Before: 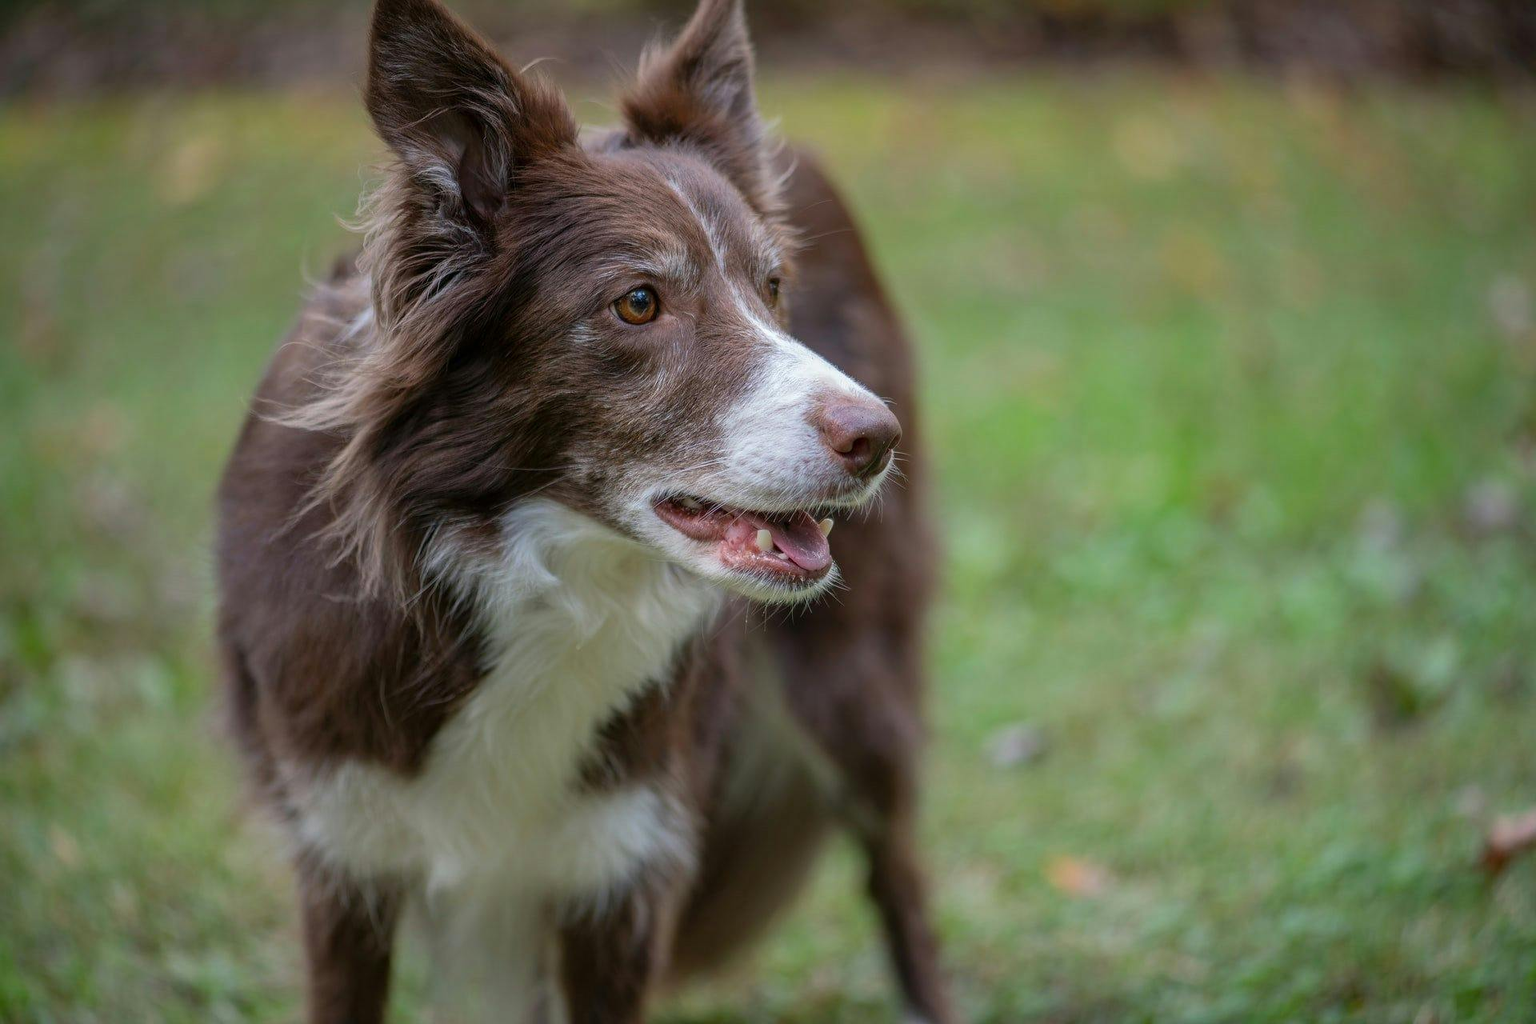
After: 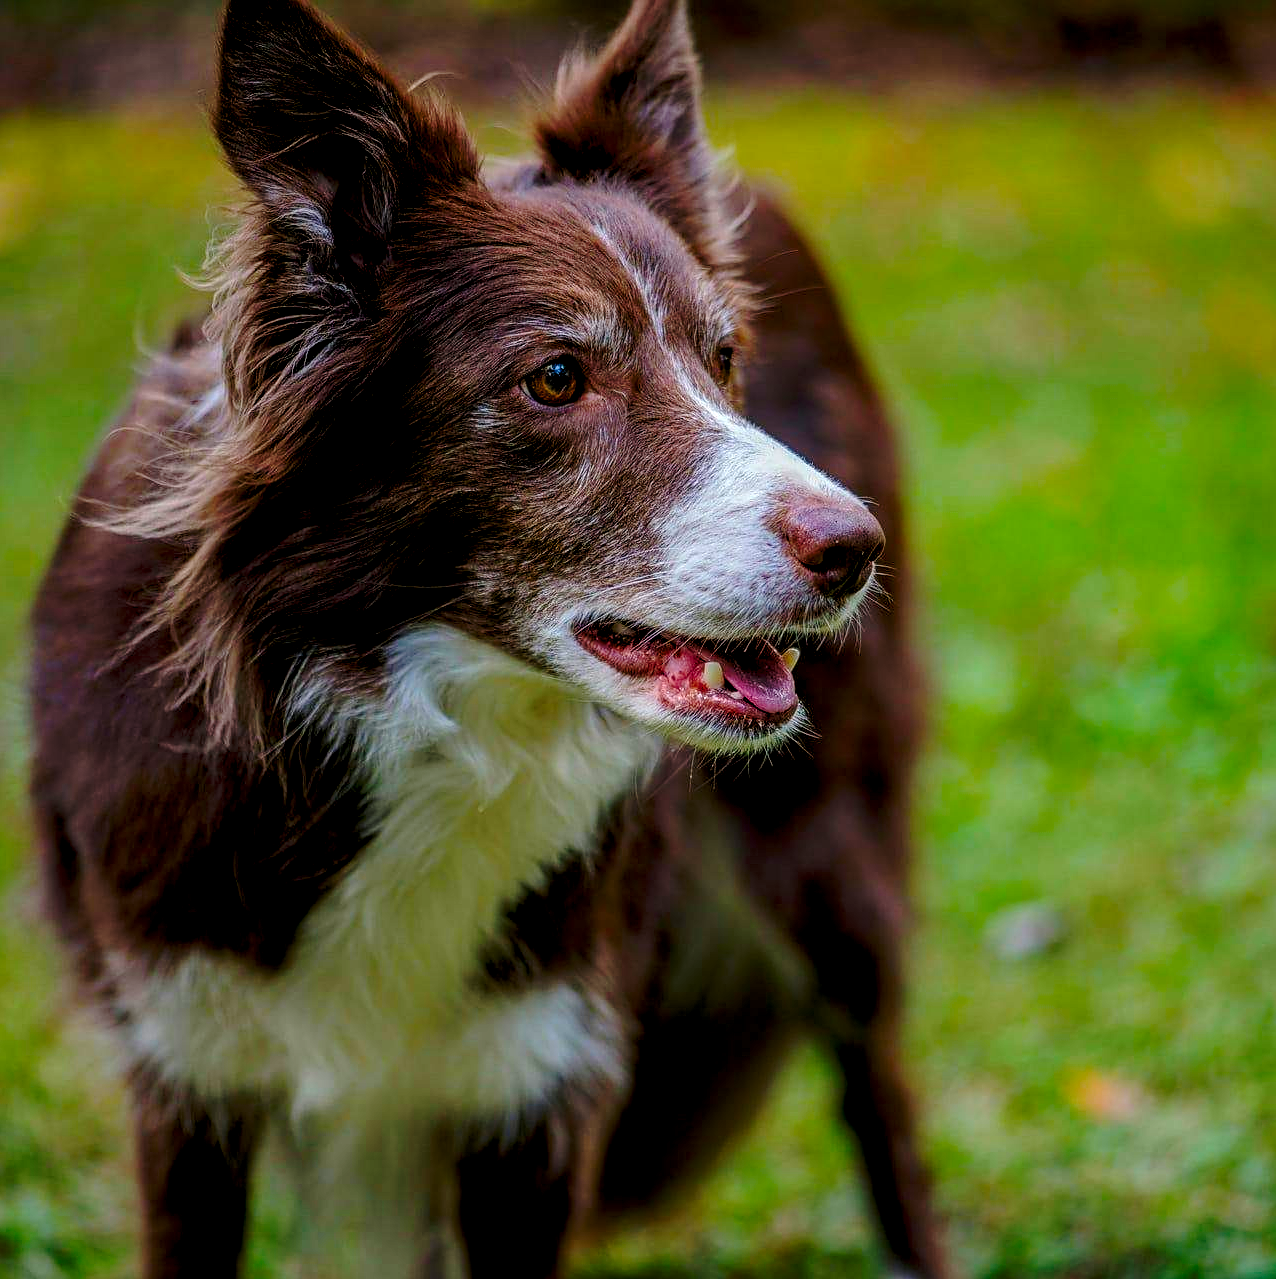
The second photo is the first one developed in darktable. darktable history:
sharpen: on, module defaults
color balance rgb: global offset › luminance -1.419%, perceptual saturation grading › global saturation 29.936%, global vibrance 34.345%
crop and rotate: left 12.653%, right 20.868%
exposure: black level correction 0.005, exposure 0.006 EV, compensate highlight preservation false
base curve: curves: ch0 [(0, 0) (0.073, 0.04) (0.157, 0.139) (0.492, 0.492) (0.758, 0.758) (1, 1)], preserve colors none
tone equalizer: on, module defaults
local contrast: on, module defaults
